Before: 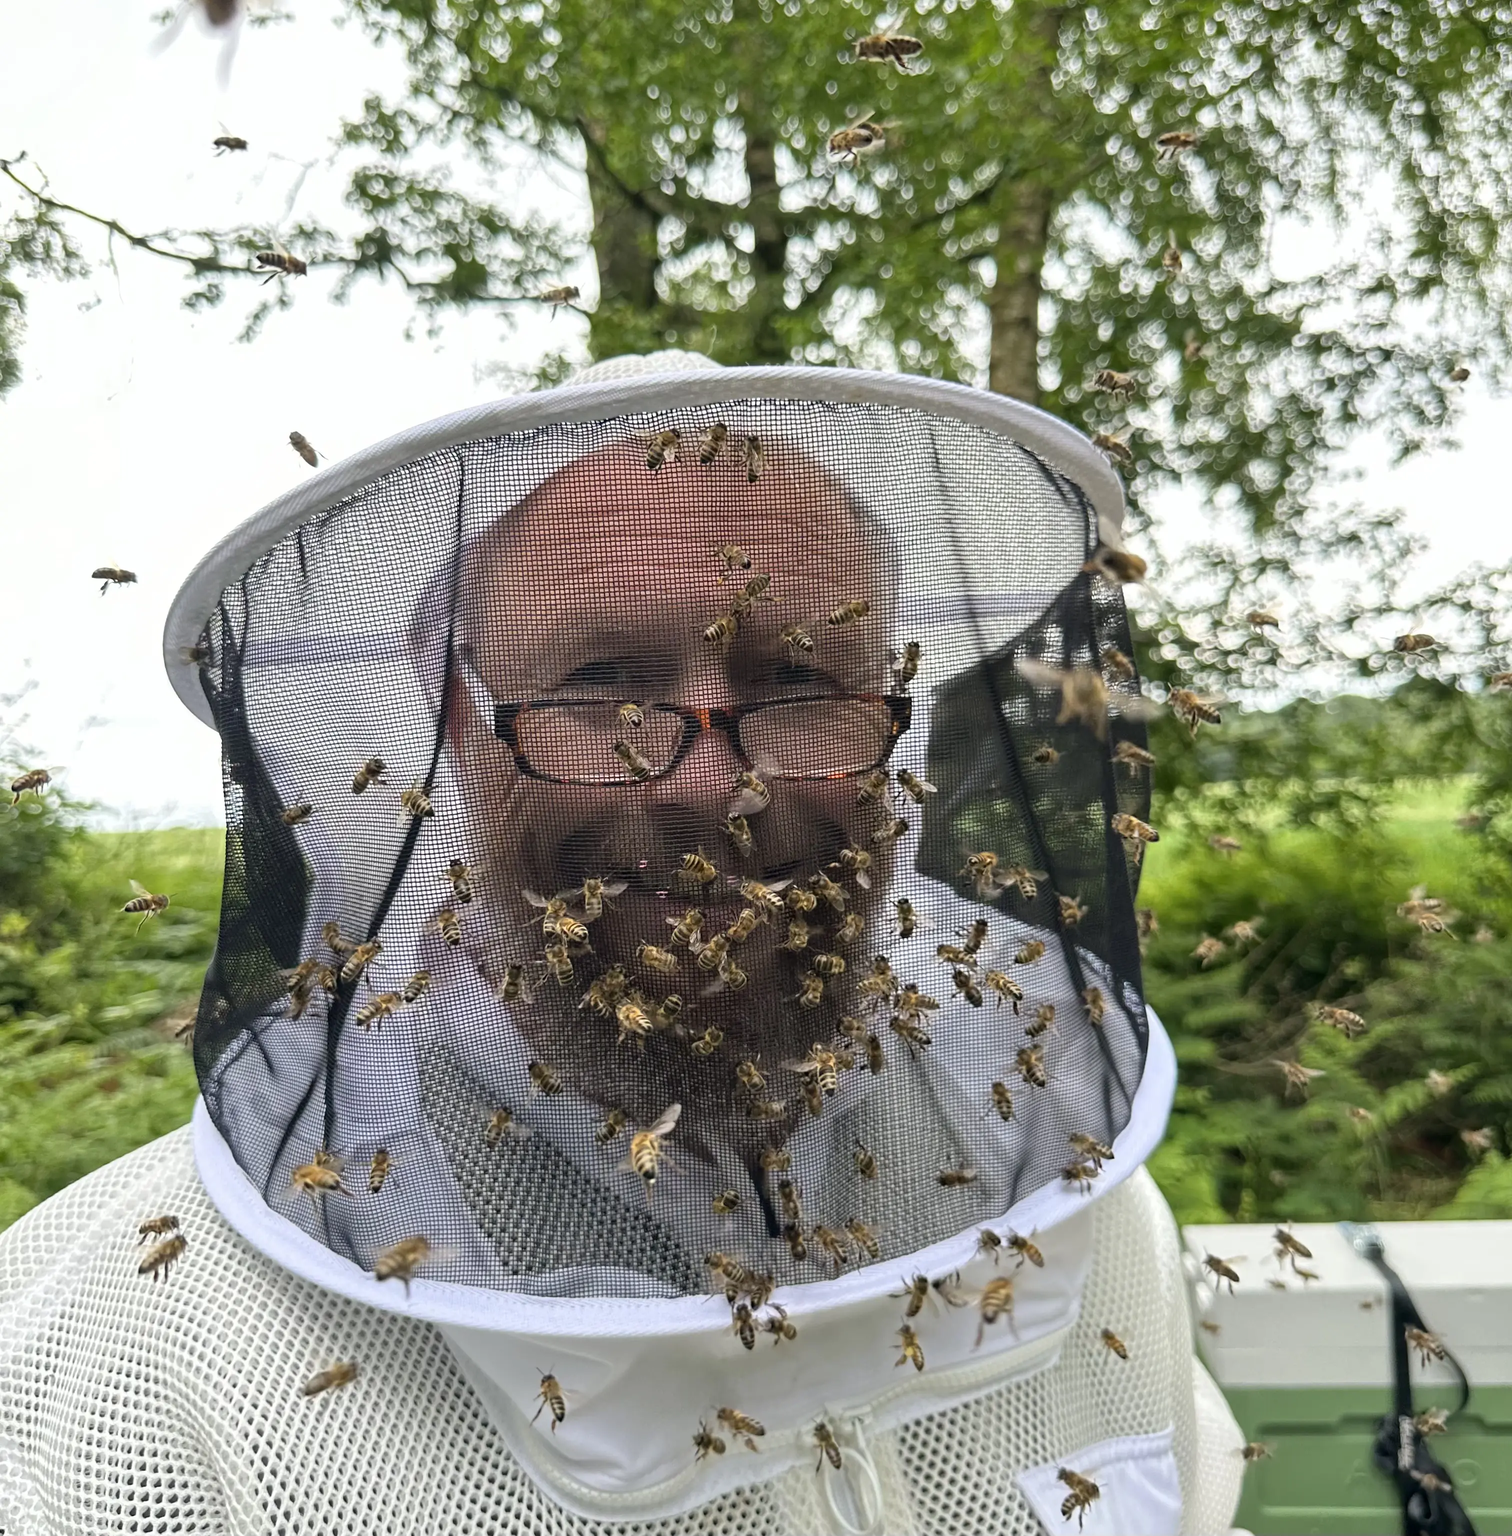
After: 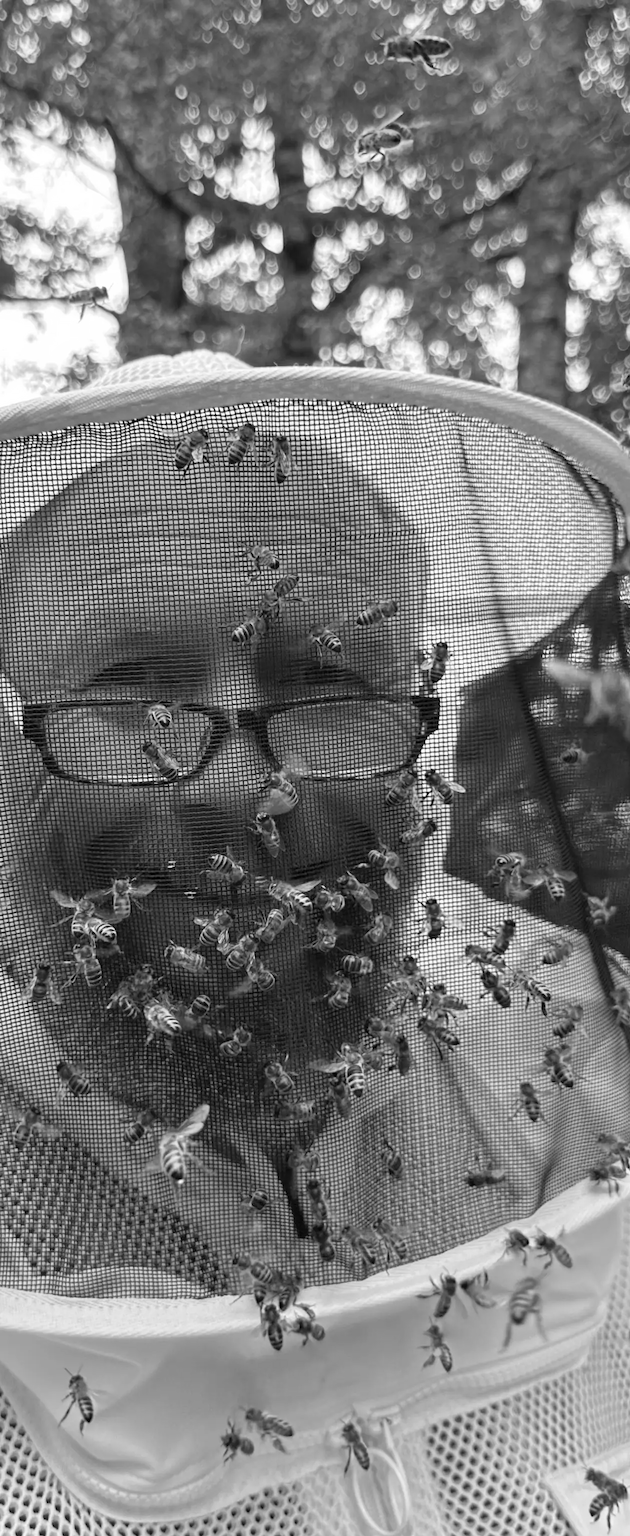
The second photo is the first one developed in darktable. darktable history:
crop: left 31.229%, right 27.105%
monochrome: on, module defaults
